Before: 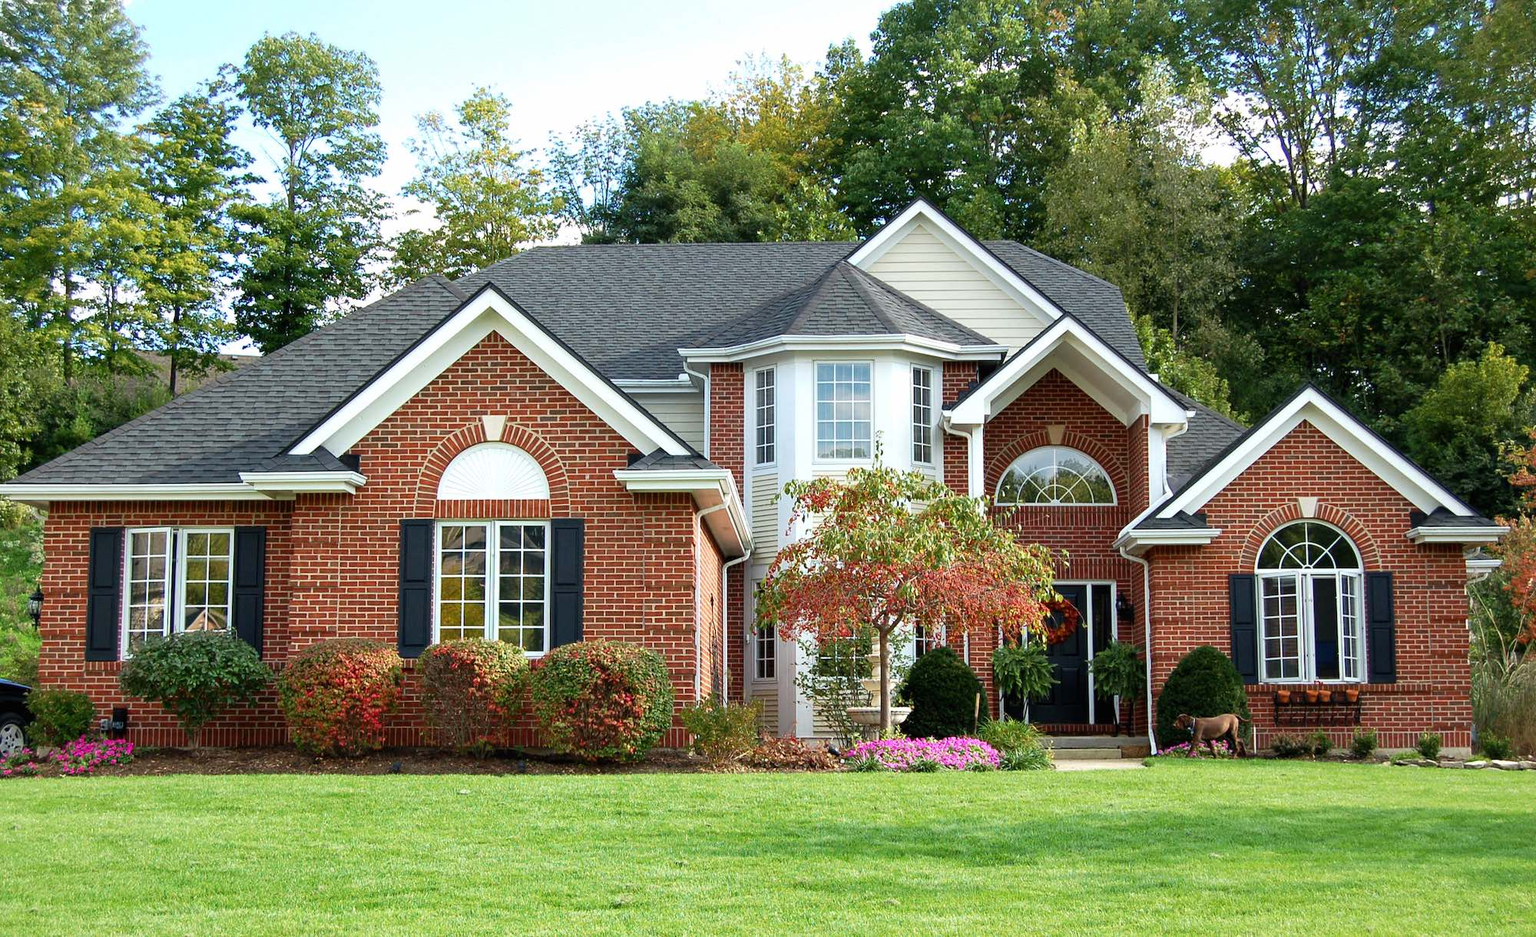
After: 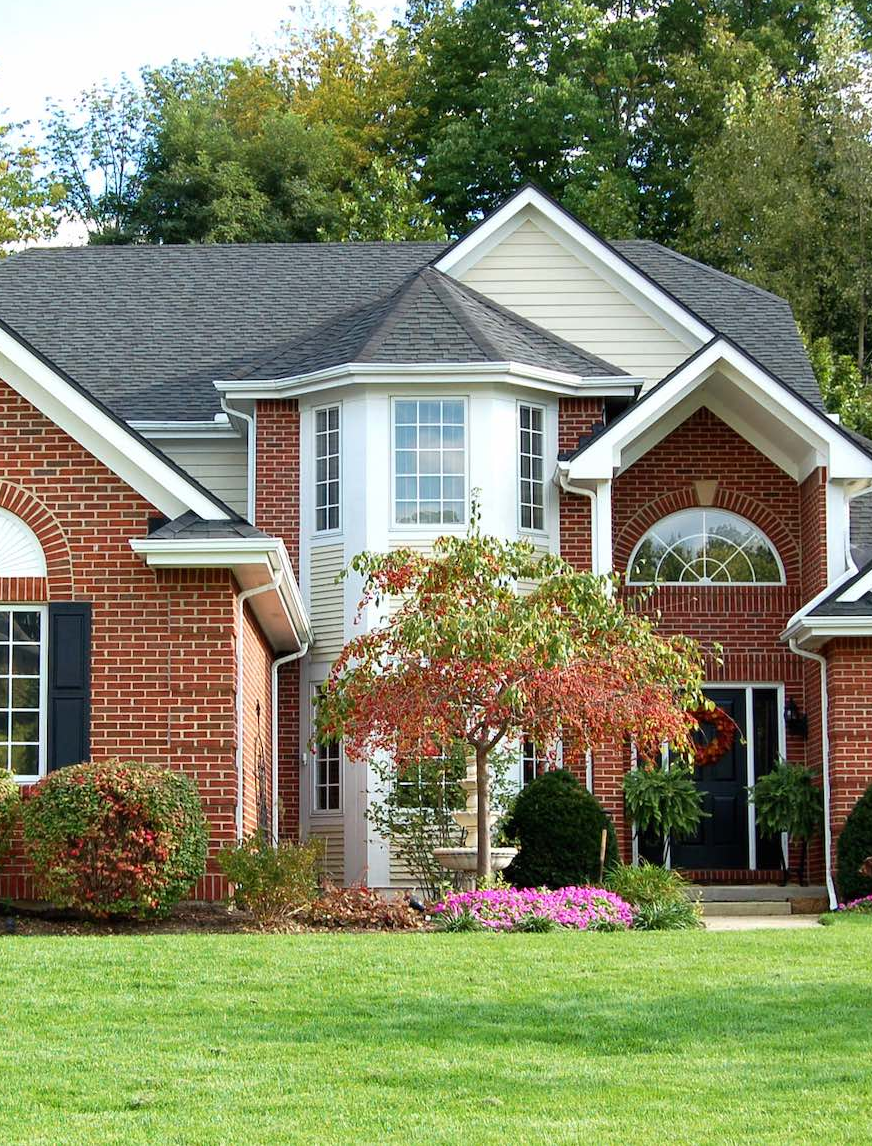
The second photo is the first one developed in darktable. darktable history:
crop: left 33.467%, top 6.022%, right 22.889%
